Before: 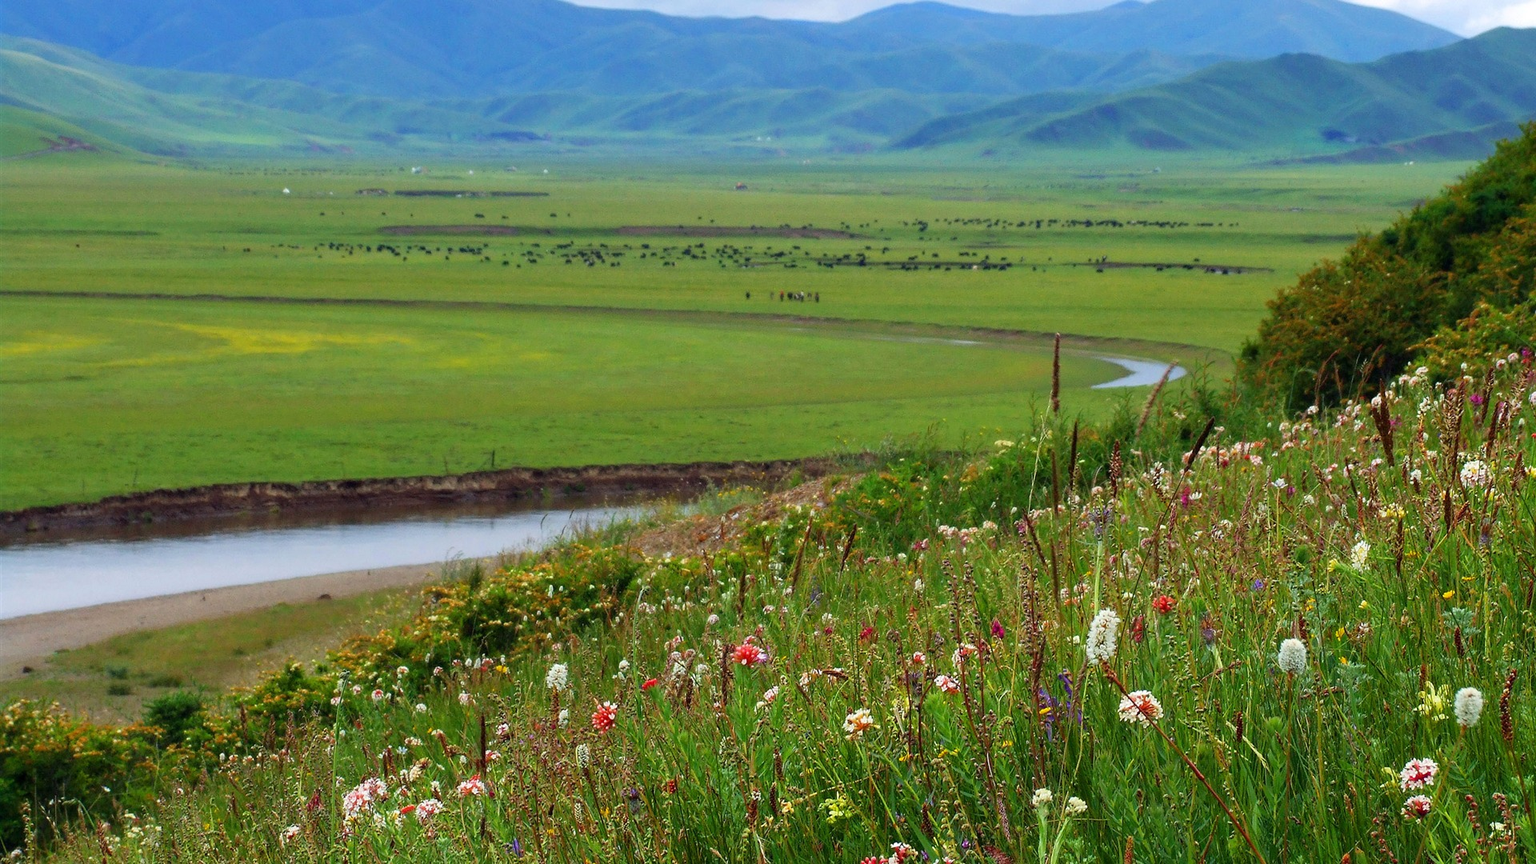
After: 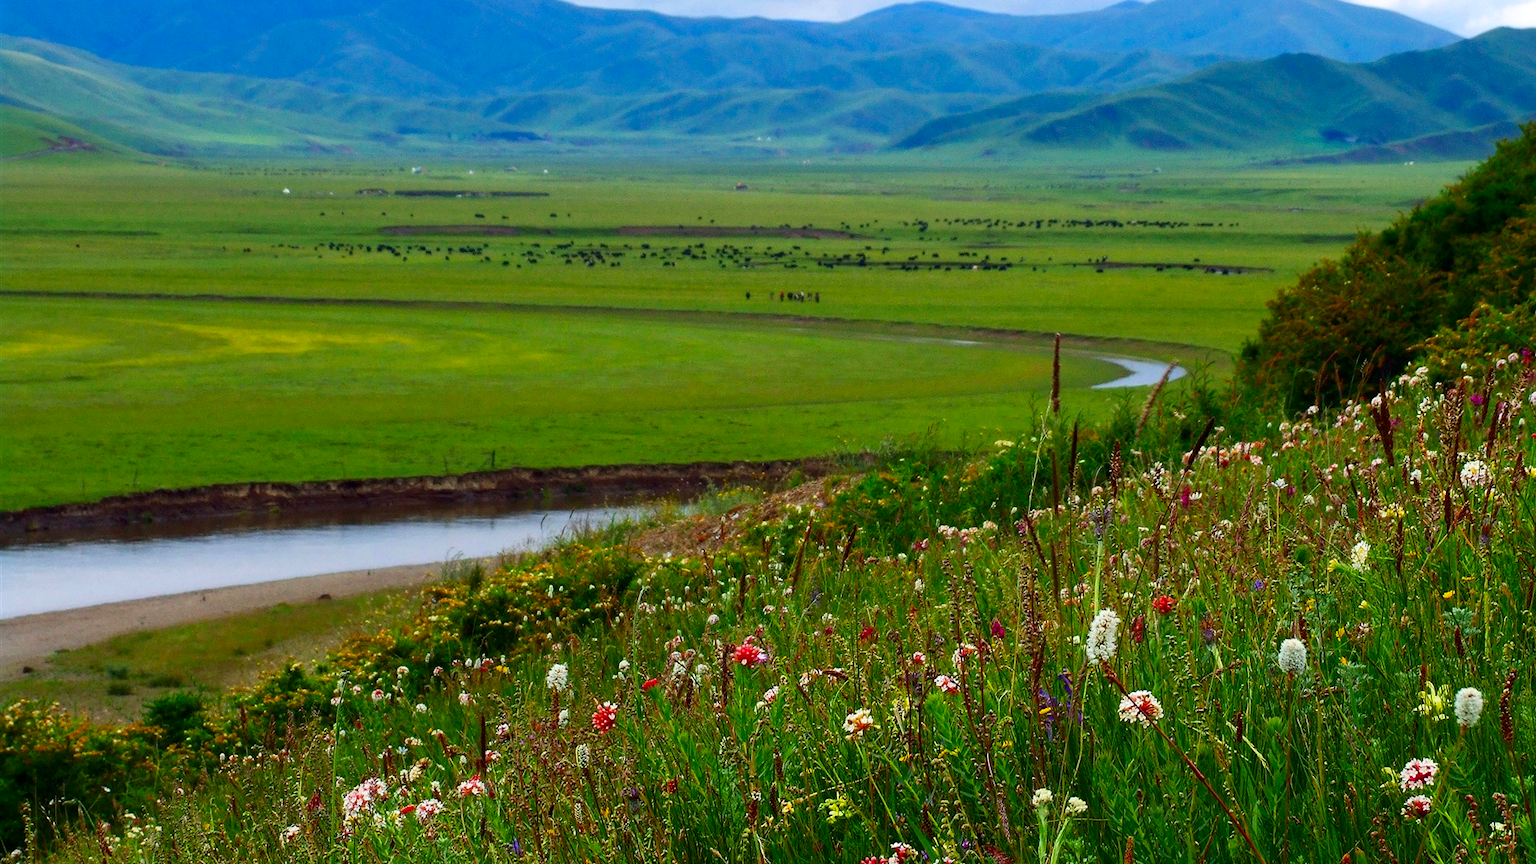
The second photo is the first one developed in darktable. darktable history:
contrast brightness saturation: contrast 0.116, brightness -0.117, saturation 0.202
